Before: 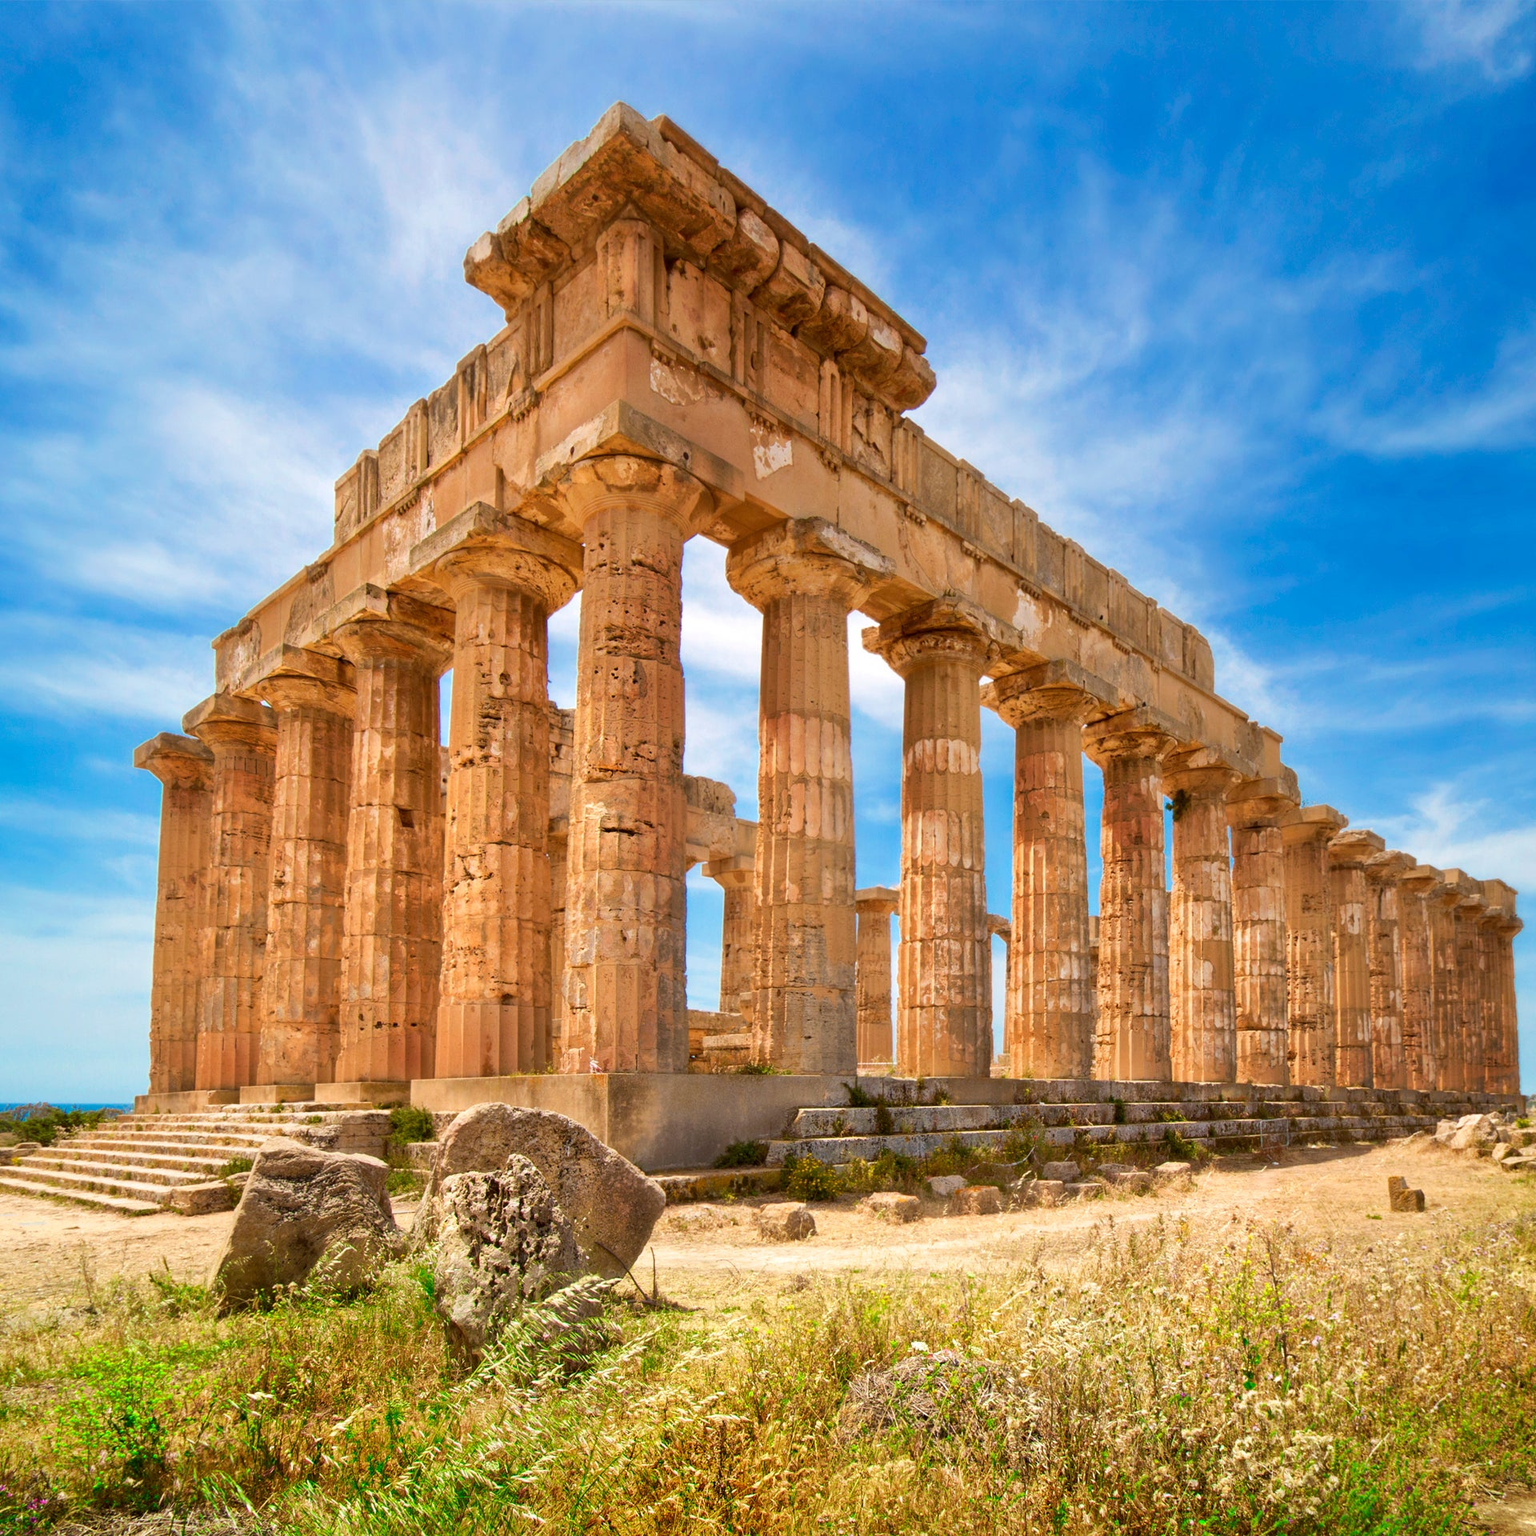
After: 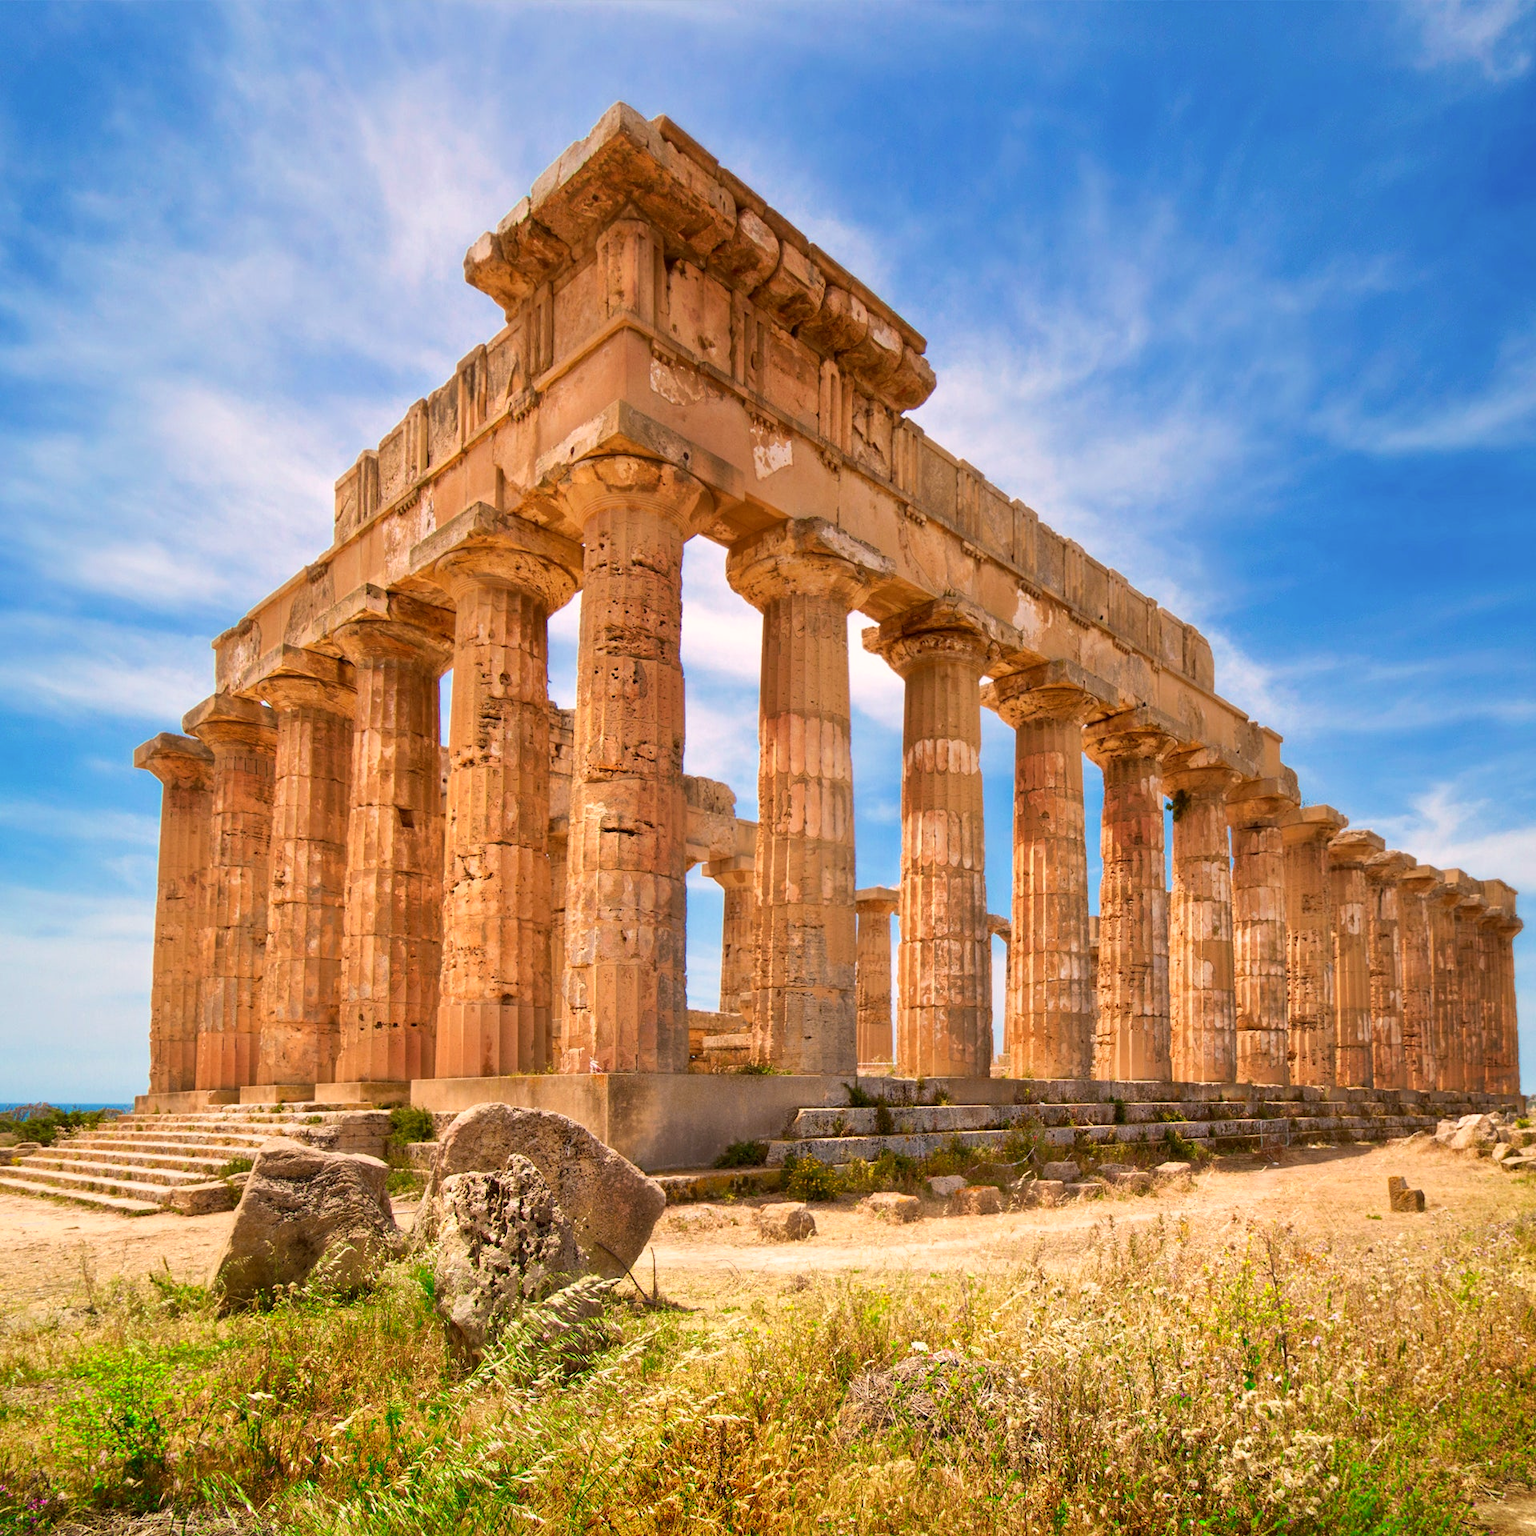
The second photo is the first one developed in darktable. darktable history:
tone equalizer: on, module defaults
color correction: highlights a* 7.34, highlights b* 4.37
